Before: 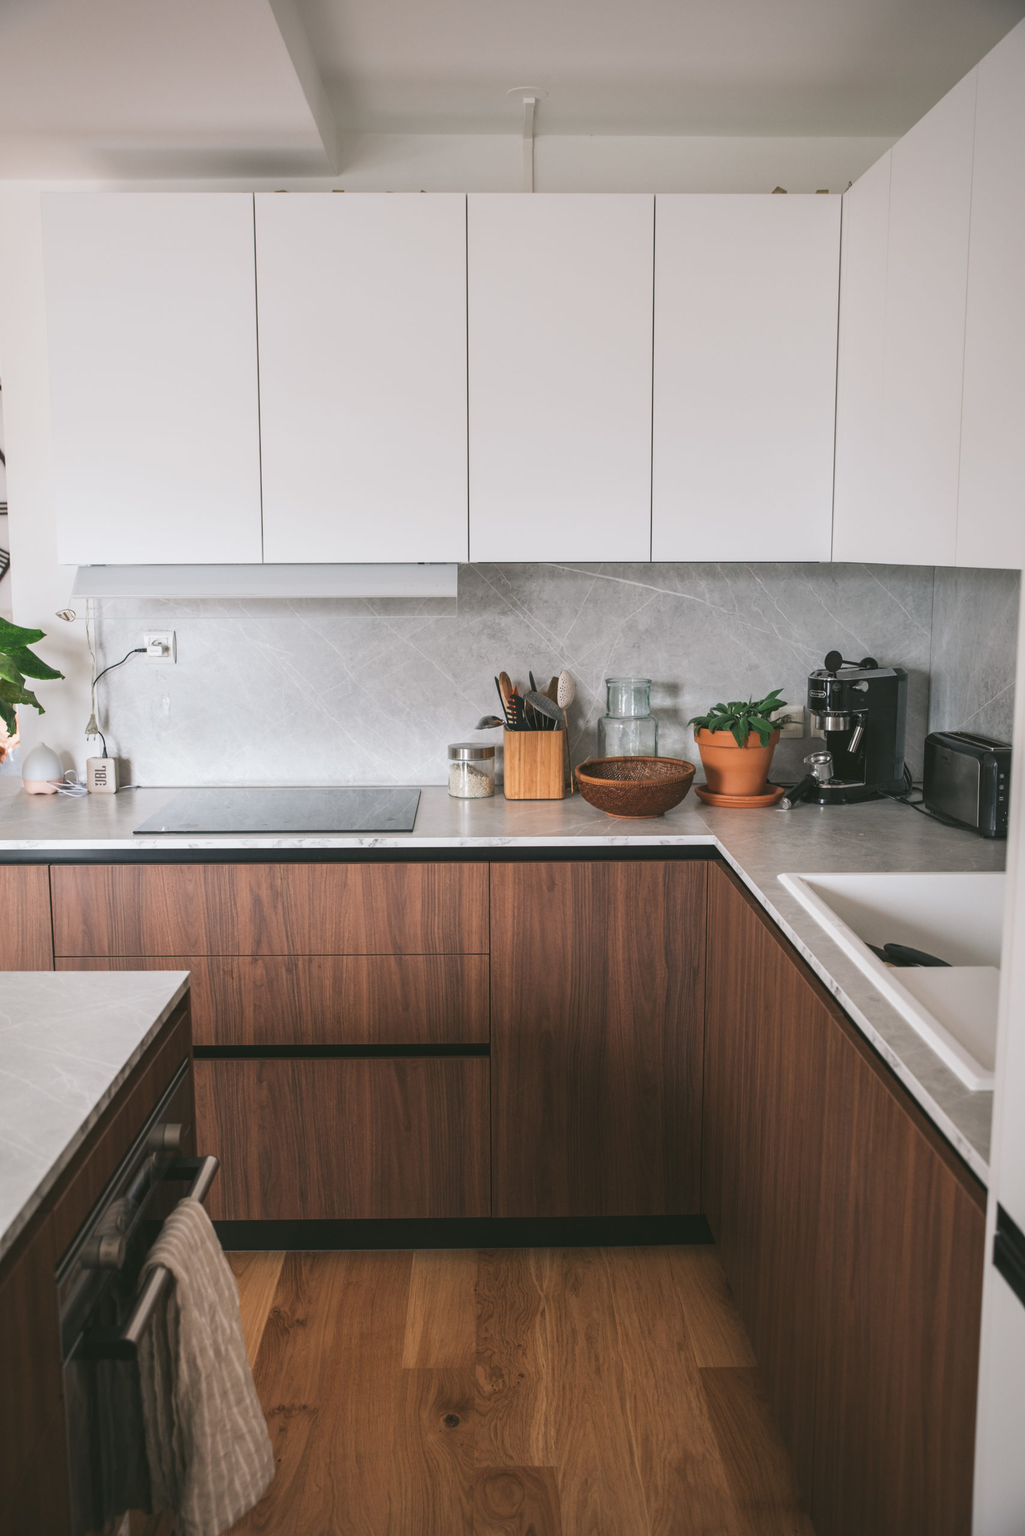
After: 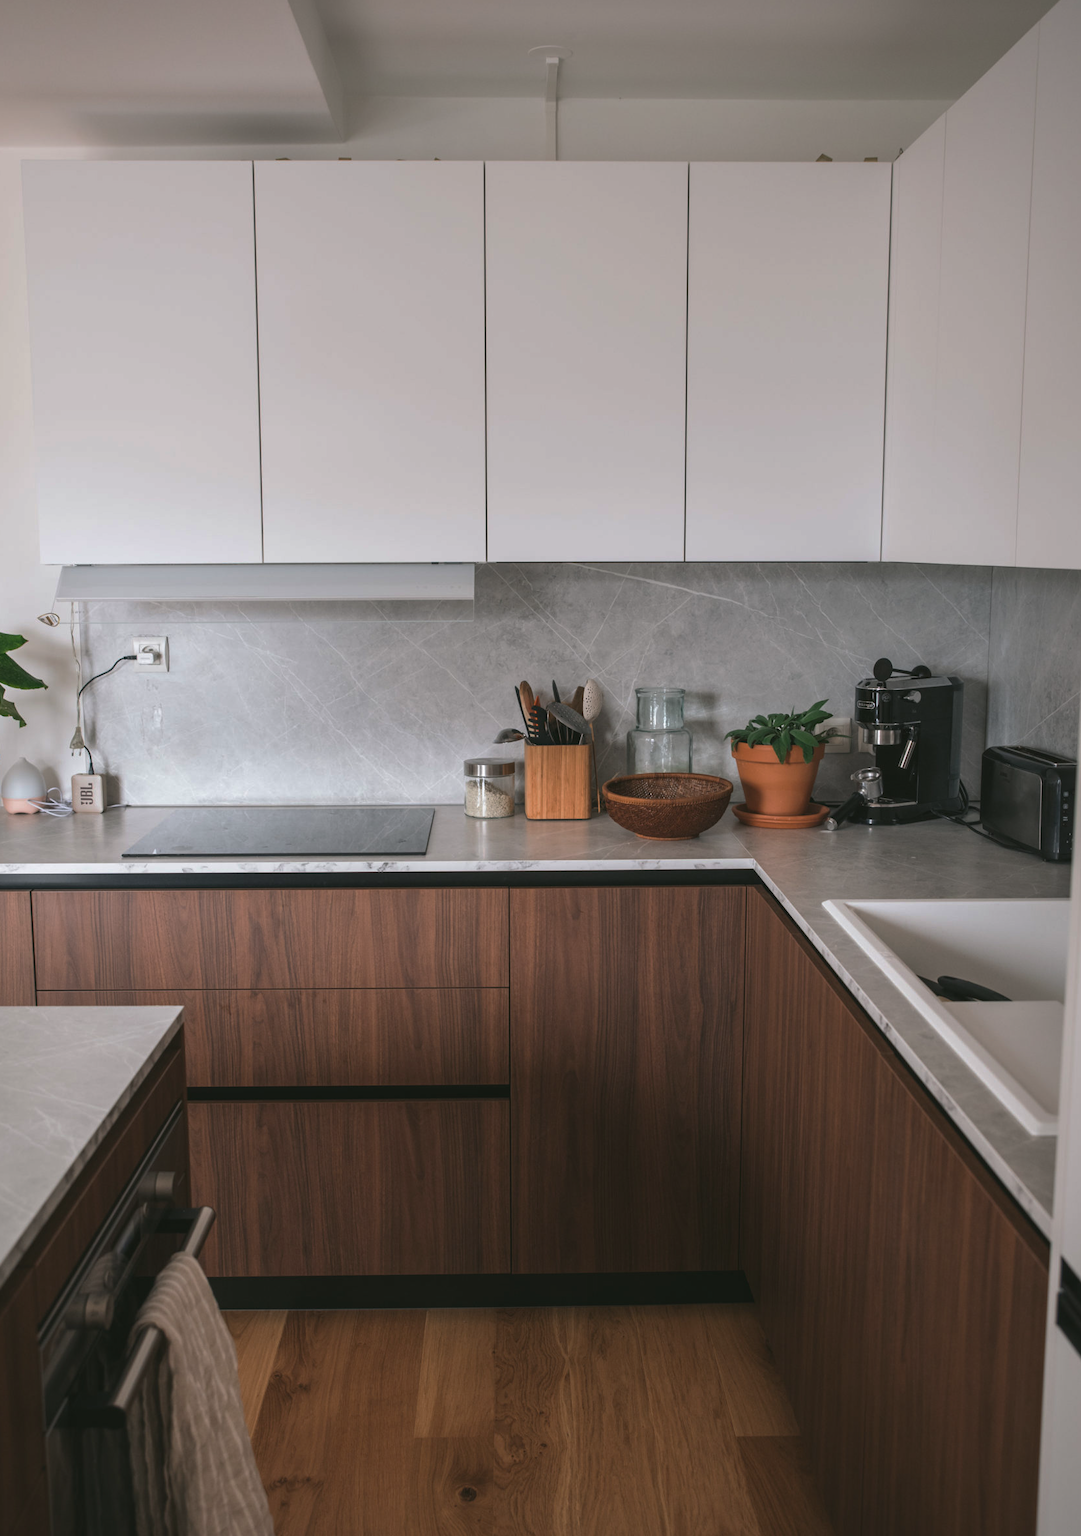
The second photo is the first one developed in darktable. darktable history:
base curve: curves: ch0 [(0, 0) (0.595, 0.418) (1, 1)], preserve colors none
crop: left 2.08%, top 2.938%, right 0.745%, bottom 4.969%
